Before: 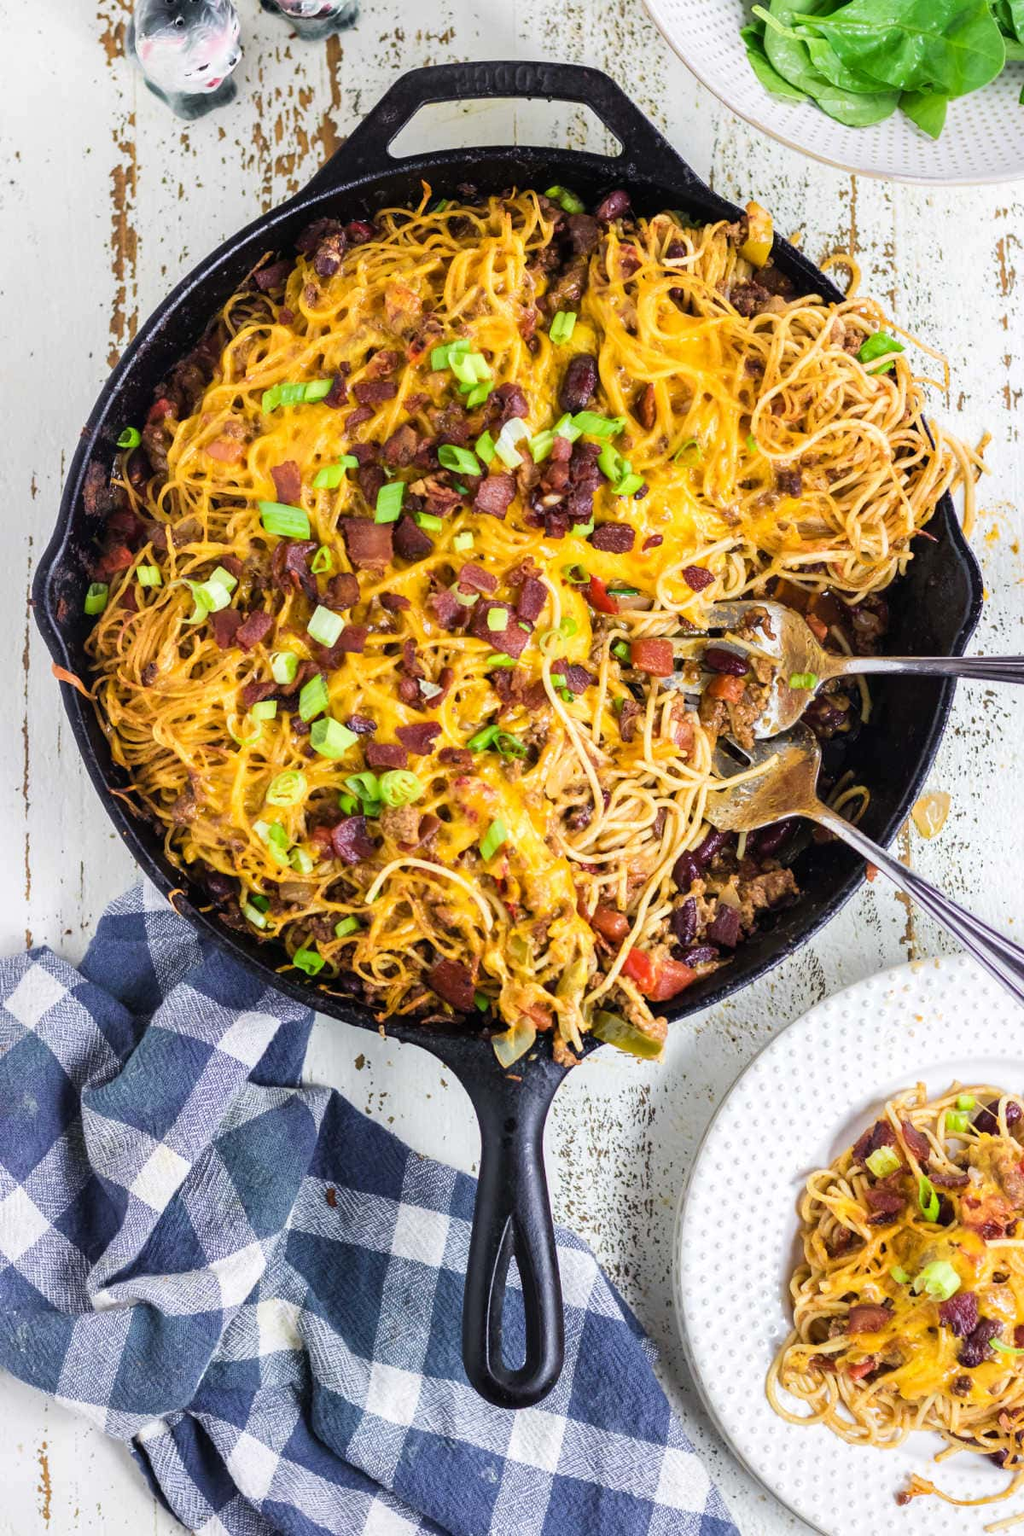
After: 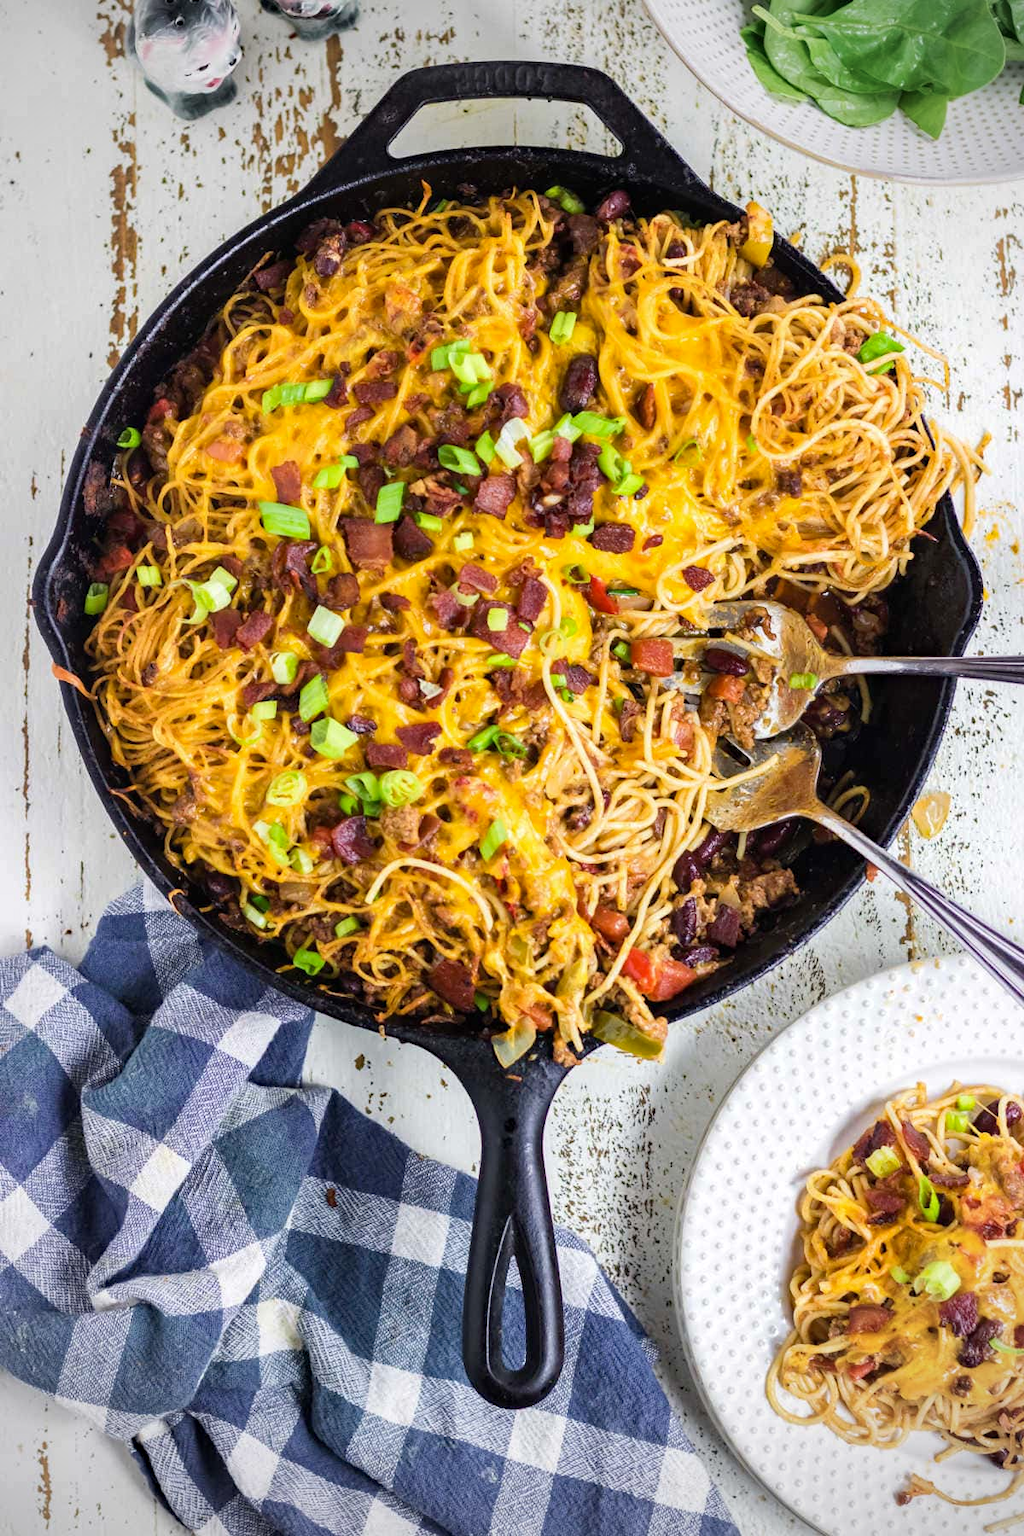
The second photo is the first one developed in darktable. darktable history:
haze removal: compatibility mode true, adaptive false
vignetting: on, module defaults
